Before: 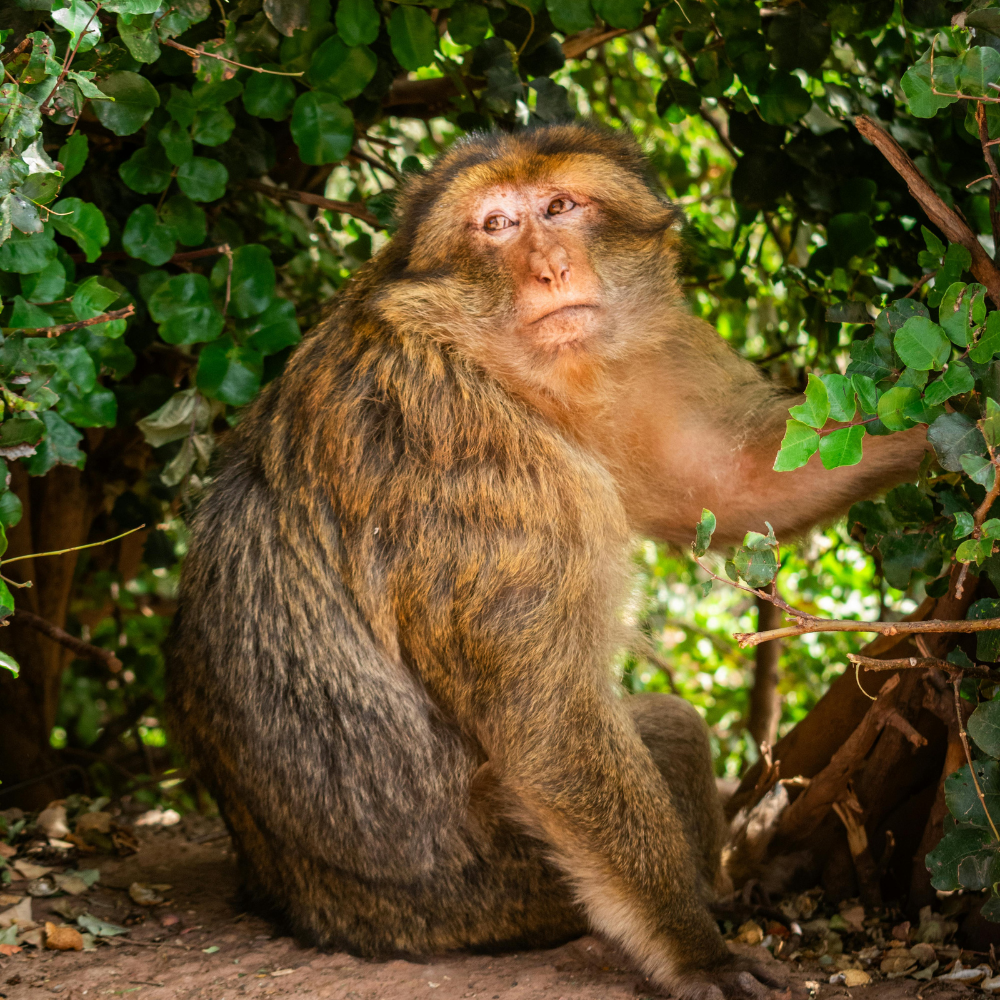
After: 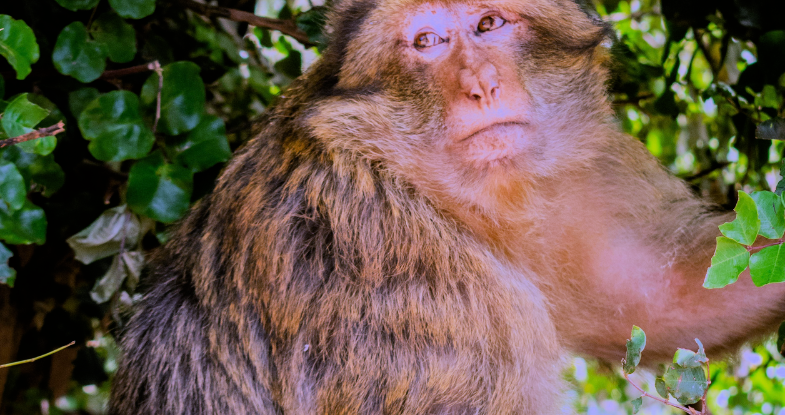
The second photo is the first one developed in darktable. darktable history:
white balance: red 0.98, blue 1.61
filmic rgb: black relative exposure -7.15 EV, white relative exposure 5.36 EV, hardness 3.02, color science v6 (2022)
crop: left 7.036%, top 18.398%, right 14.379%, bottom 40.043%
